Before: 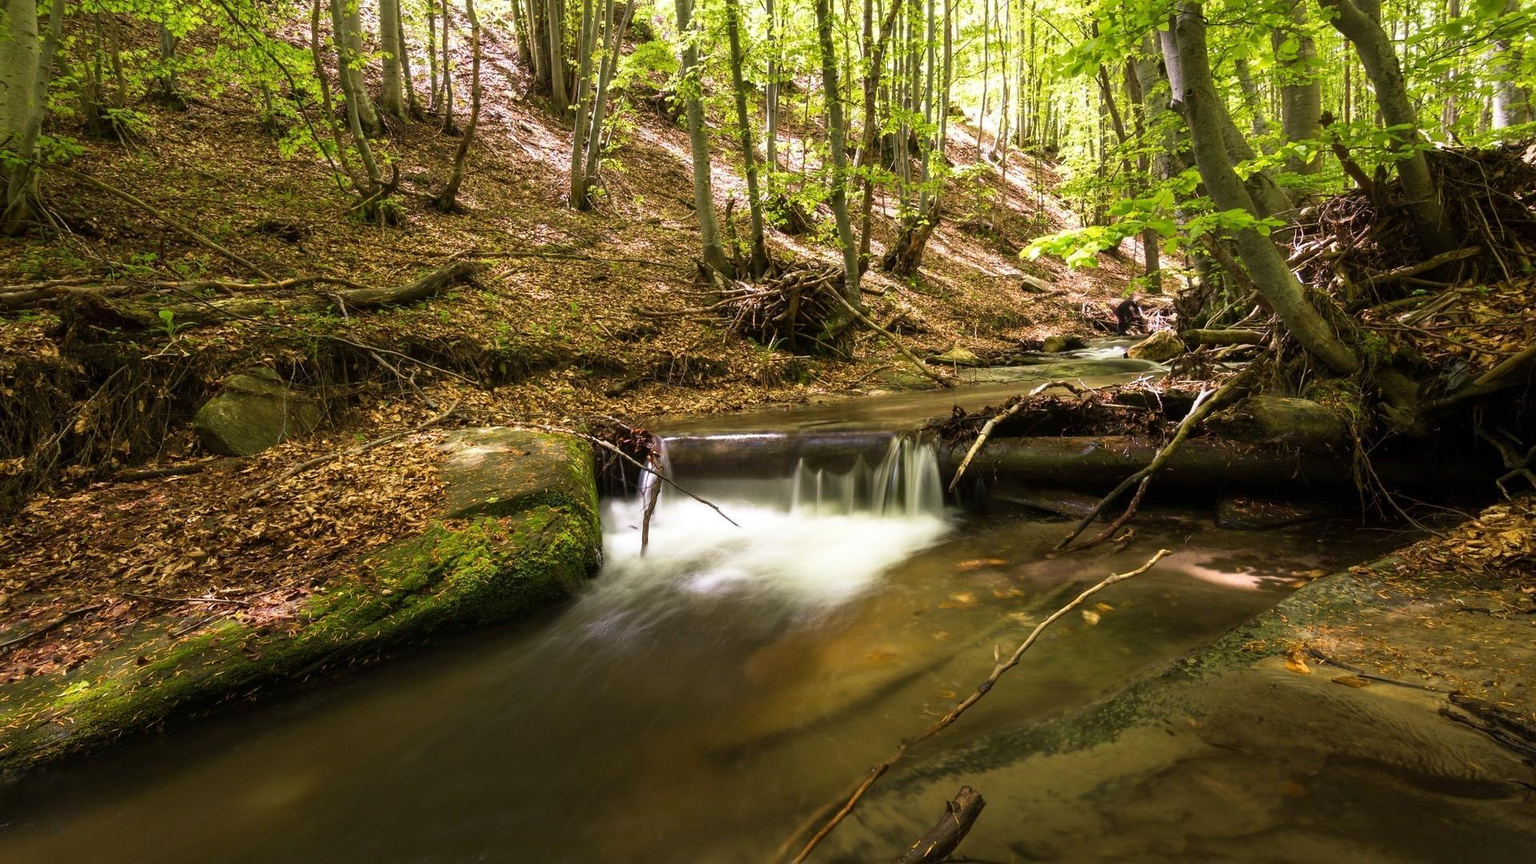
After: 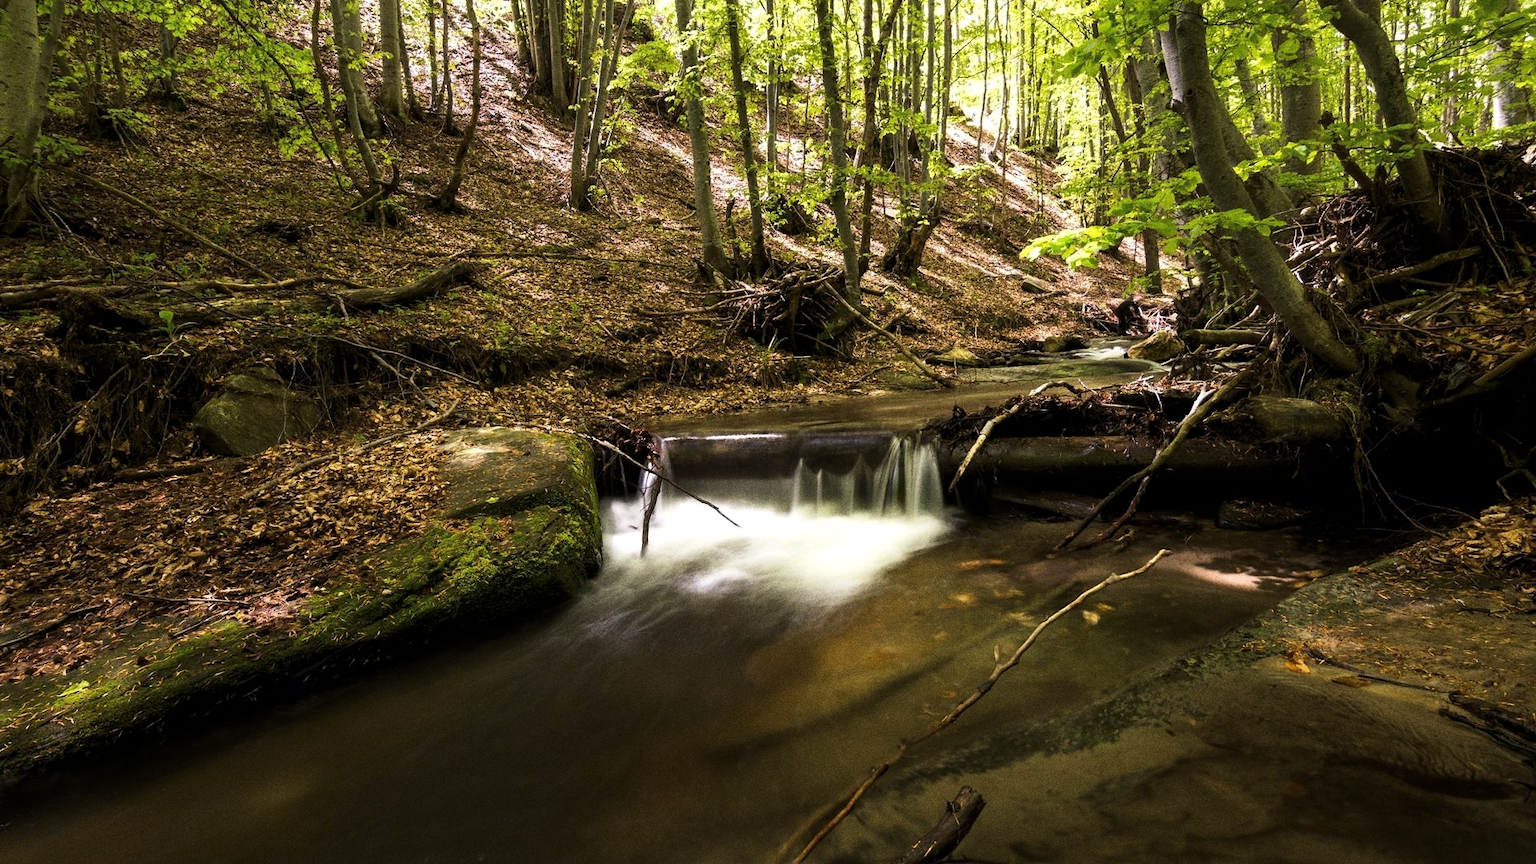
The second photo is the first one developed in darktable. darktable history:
levels: levels [0.029, 0.545, 0.971]
grain: coarseness 0.09 ISO, strength 40%
